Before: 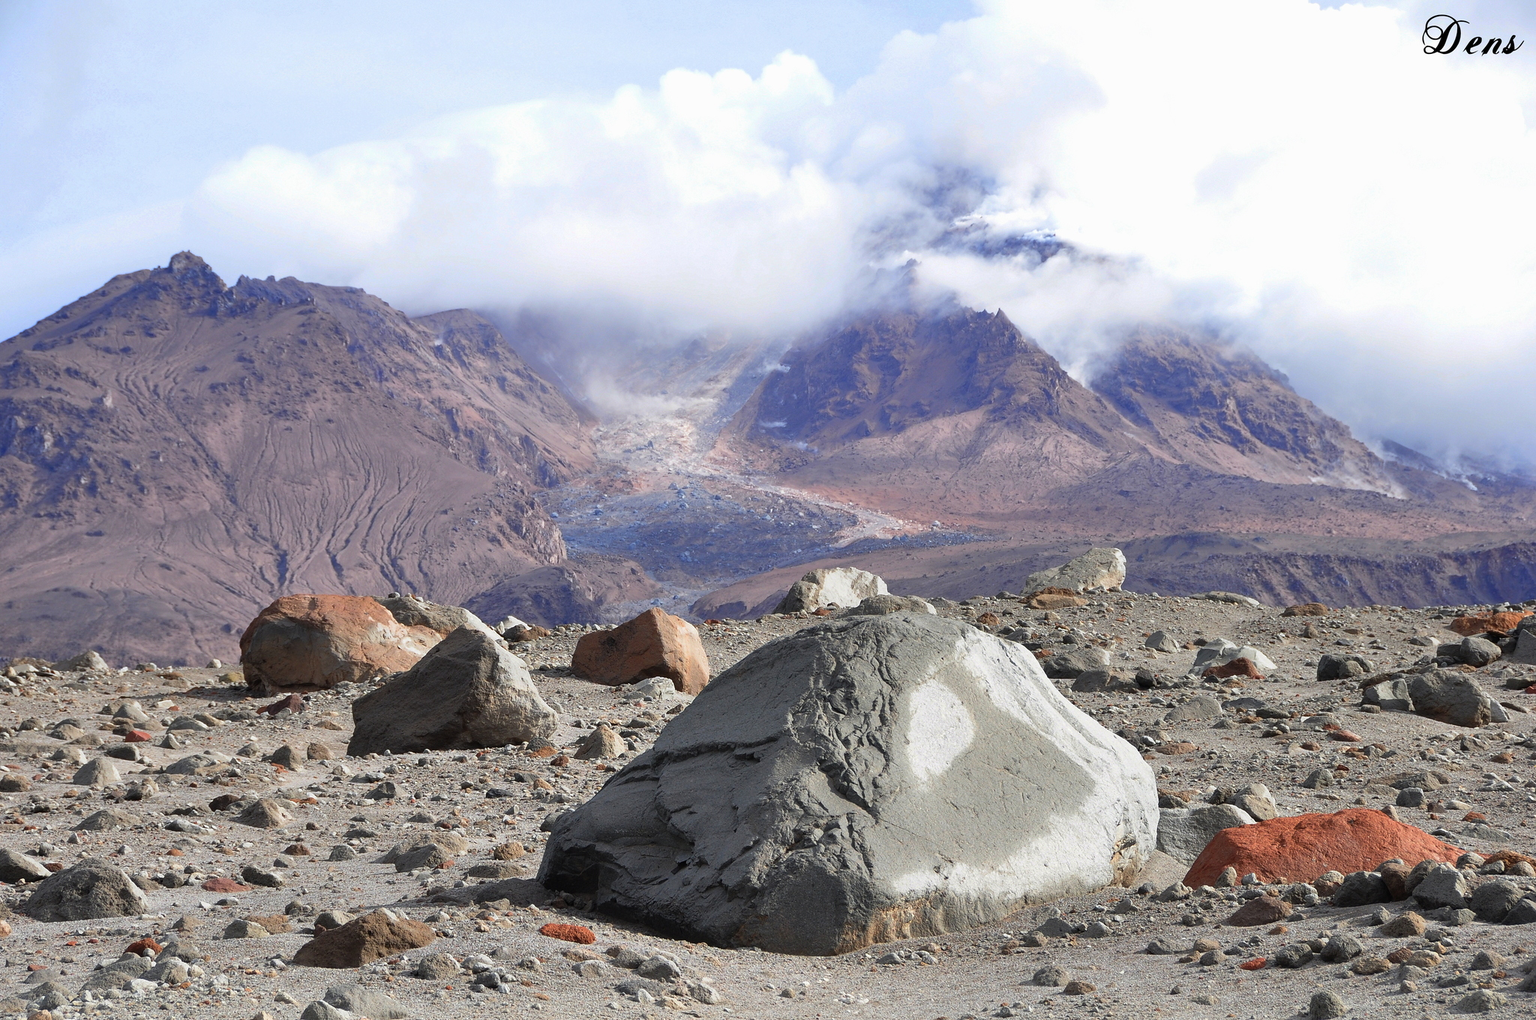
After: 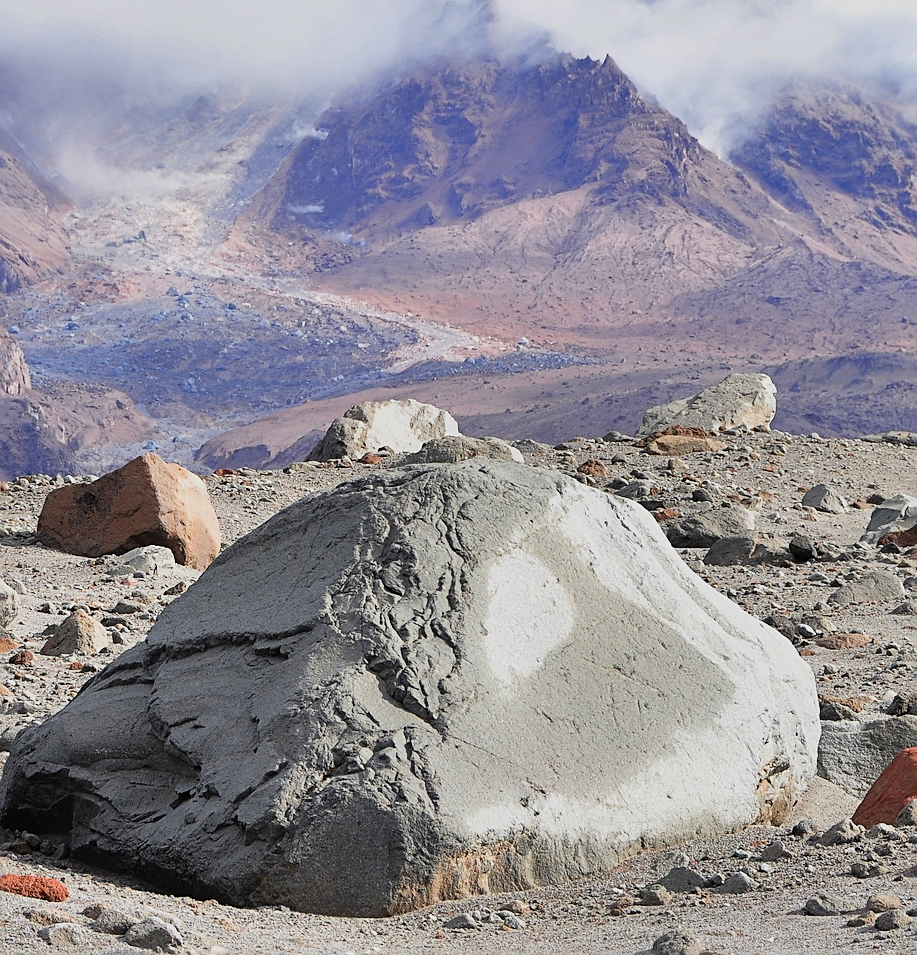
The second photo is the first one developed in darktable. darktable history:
shadows and highlights: shadows 43.82, white point adjustment -1.31, soften with gaussian
crop: left 35.401%, top 26.3%, right 19.821%, bottom 3.448%
filmic rgb: black relative exposure -7.65 EV, white relative exposure 4.56 EV, hardness 3.61, contrast 1.052
sharpen: on, module defaults
exposure: black level correction -0.002, exposure 0.705 EV, compensate exposure bias true, compensate highlight preservation false
